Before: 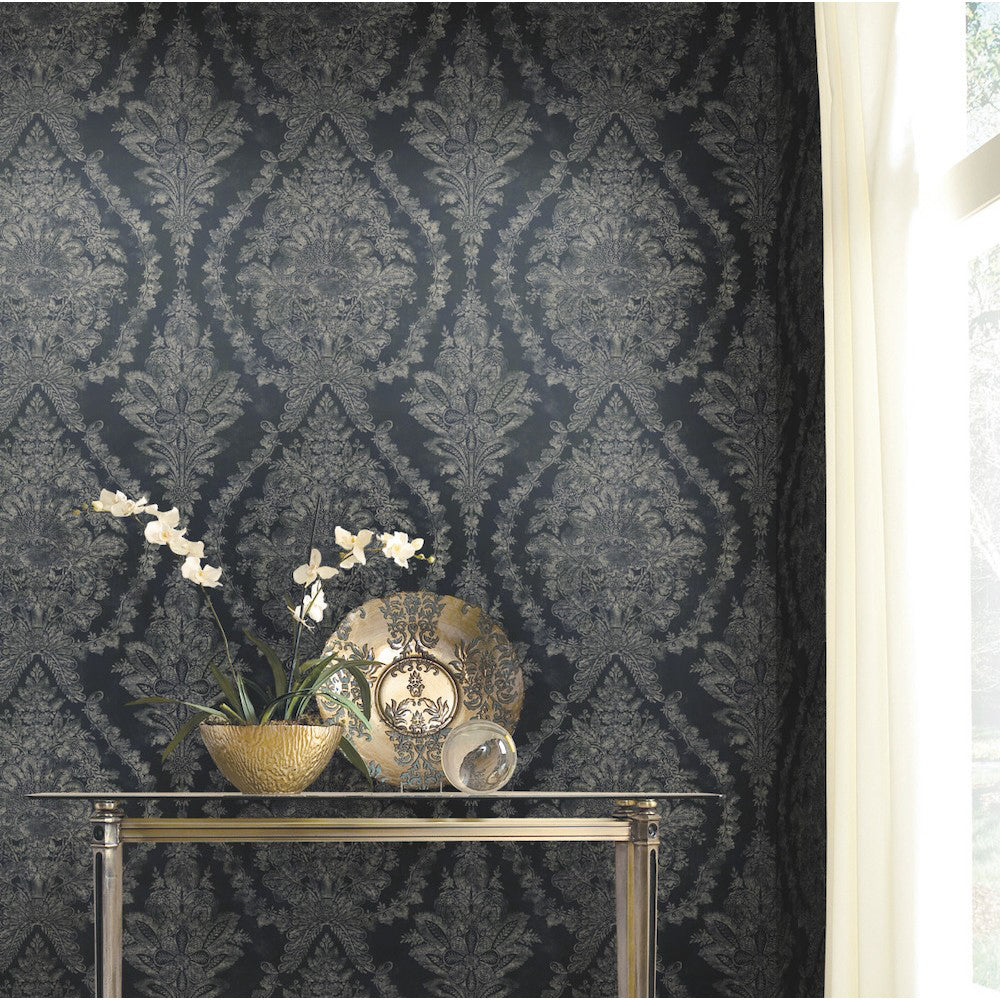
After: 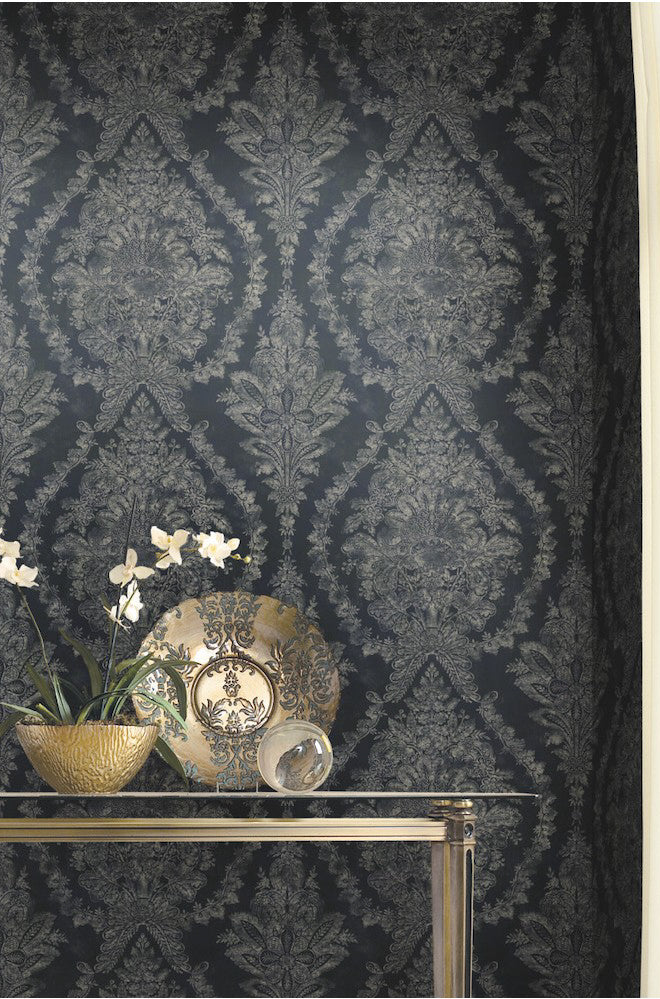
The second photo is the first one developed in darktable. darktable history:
rotate and perspective: automatic cropping original format, crop left 0, crop top 0
crop and rotate: left 18.442%, right 15.508%
